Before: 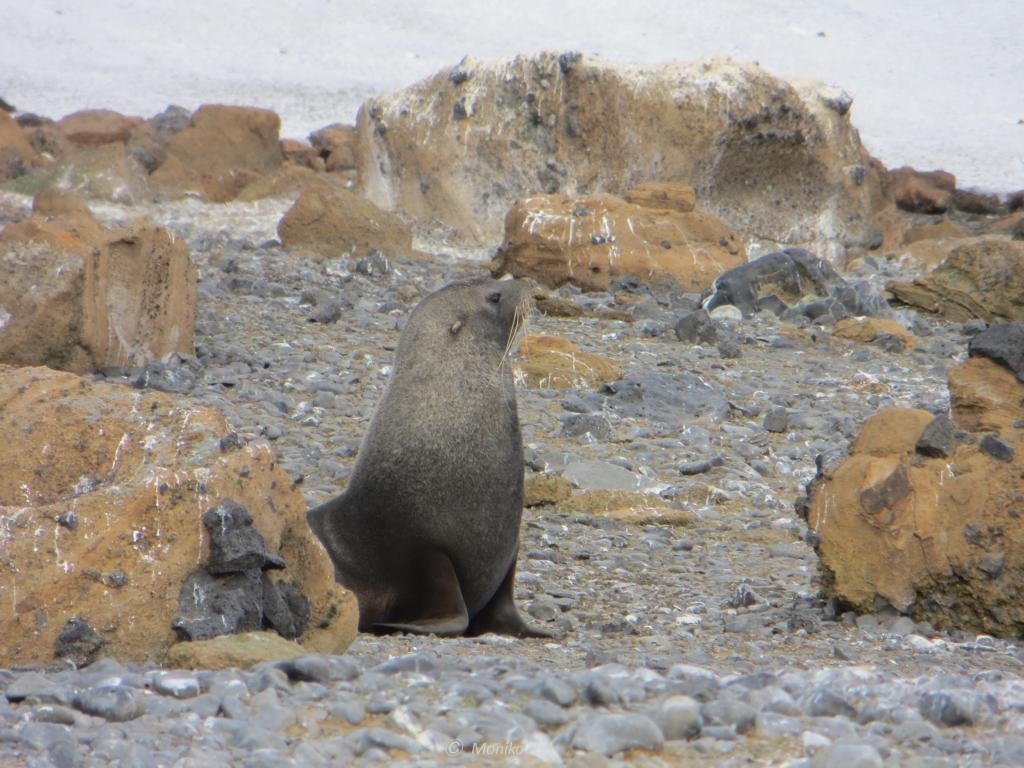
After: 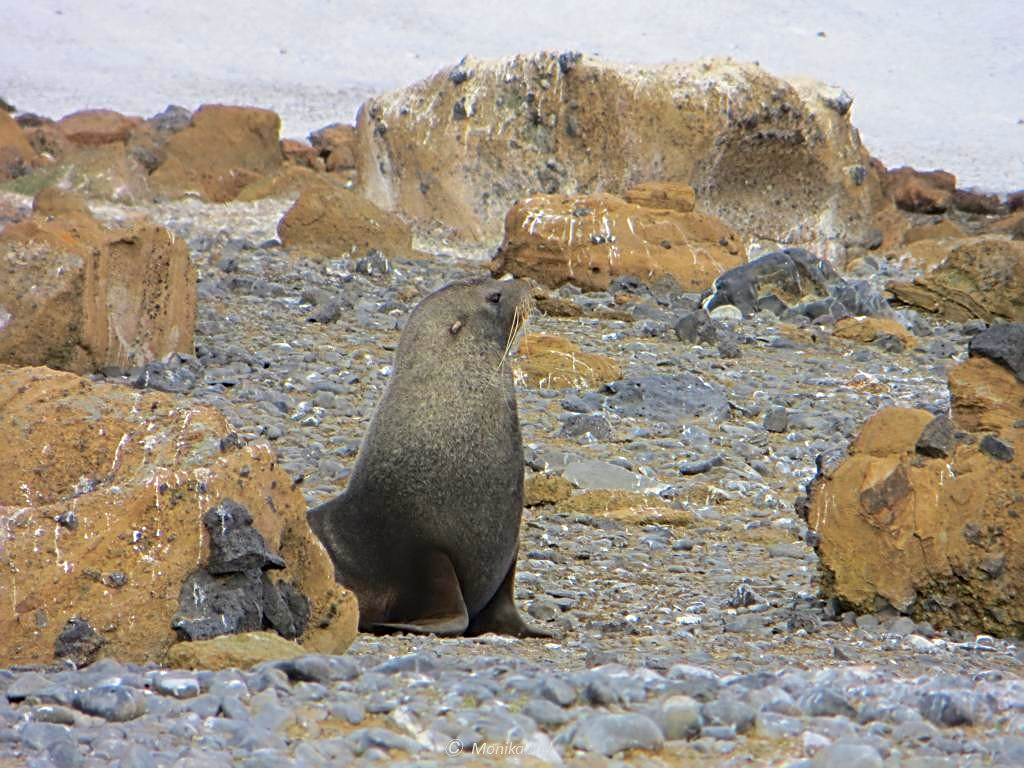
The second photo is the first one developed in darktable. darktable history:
velvia: strength 45%
sharpen: radius 3.025, amount 0.757
